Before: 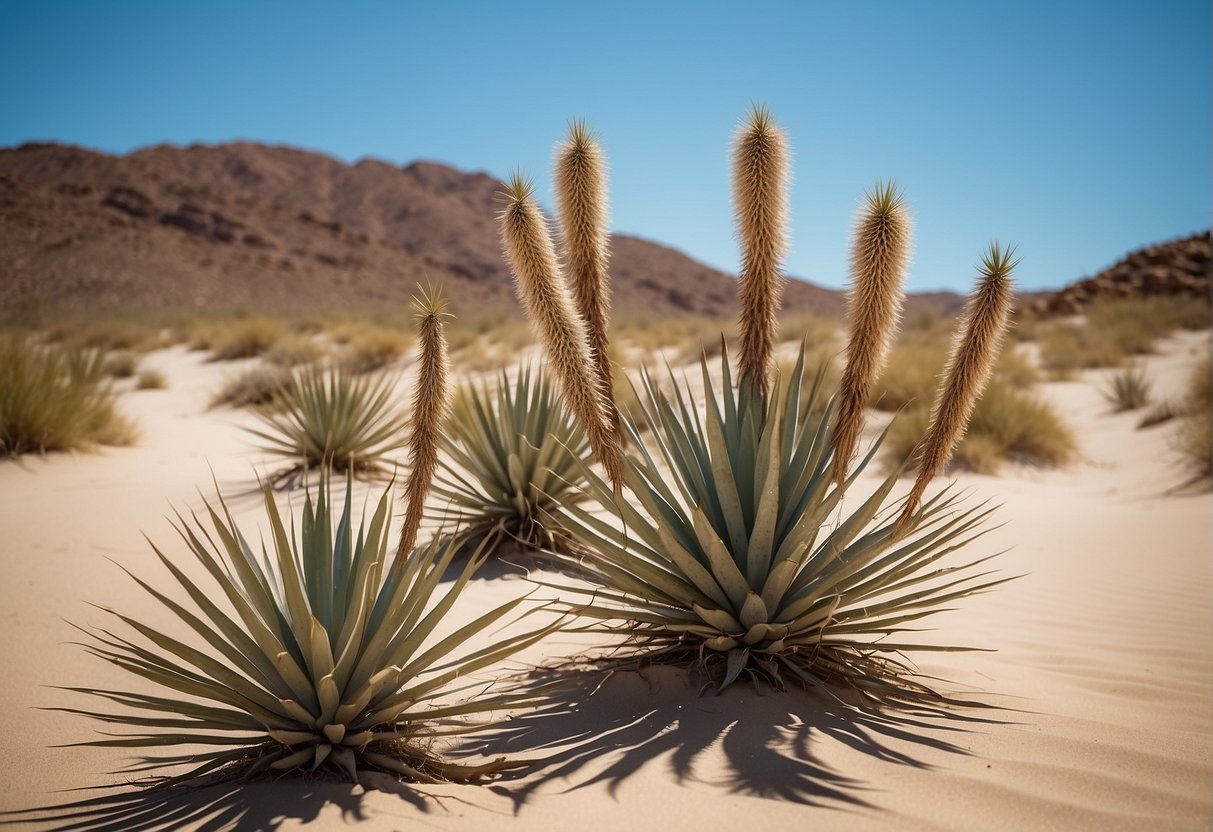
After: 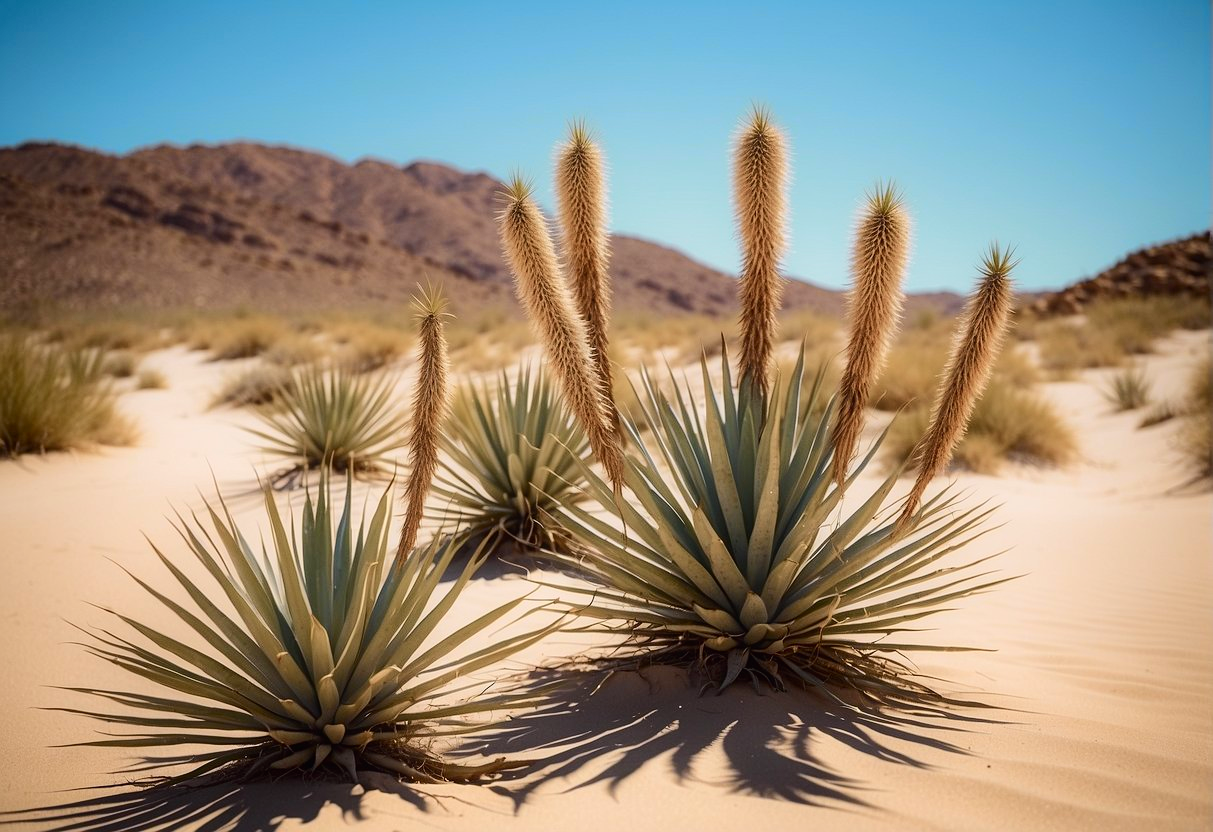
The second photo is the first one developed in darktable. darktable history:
tone curve: curves: ch0 [(0, 0) (0.035, 0.017) (0.131, 0.108) (0.279, 0.279) (0.476, 0.554) (0.617, 0.693) (0.704, 0.77) (0.801, 0.854) (0.895, 0.927) (1, 0.976)]; ch1 [(0, 0) (0.318, 0.278) (0.444, 0.427) (0.493, 0.493) (0.537, 0.547) (0.594, 0.616) (0.746, 0.764) (1, 1)]; ch2 [(0, 0) (0.316, 0.292) (0.381, 0.37) (0.423, 0.448) (0.476, 0.482) (0.502, 0.498) (0.529, 0.532) (0.583, 0.608) (0.639, 0.657) (0.7, 0.7) (0.861, 0.808) (1, 0.951)], color space Lab, independent channels, preserve colors none
contrast equalizer: y [[0.5, 0.488, 0.462, 0.461, 0.491, 0.5], [0.5 ×6], [0.5 ×6], [0 ×6], [0 ×6]]
